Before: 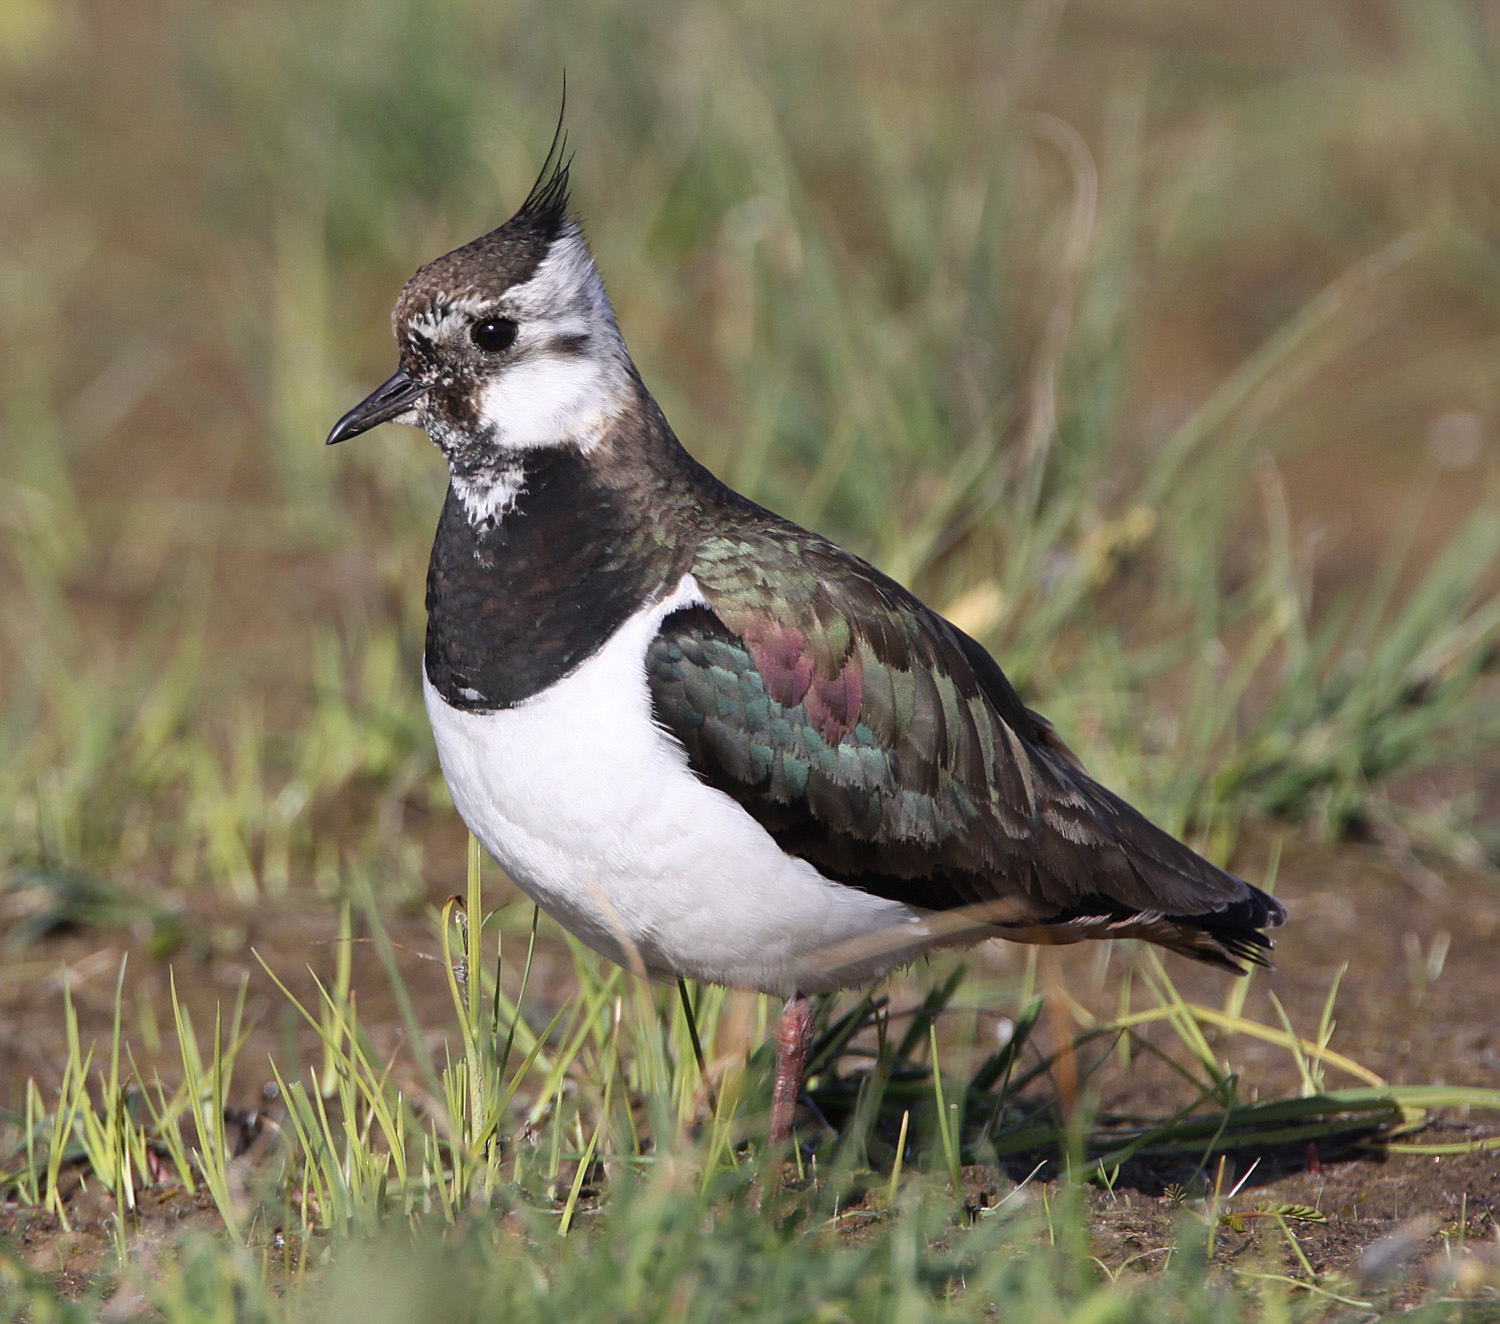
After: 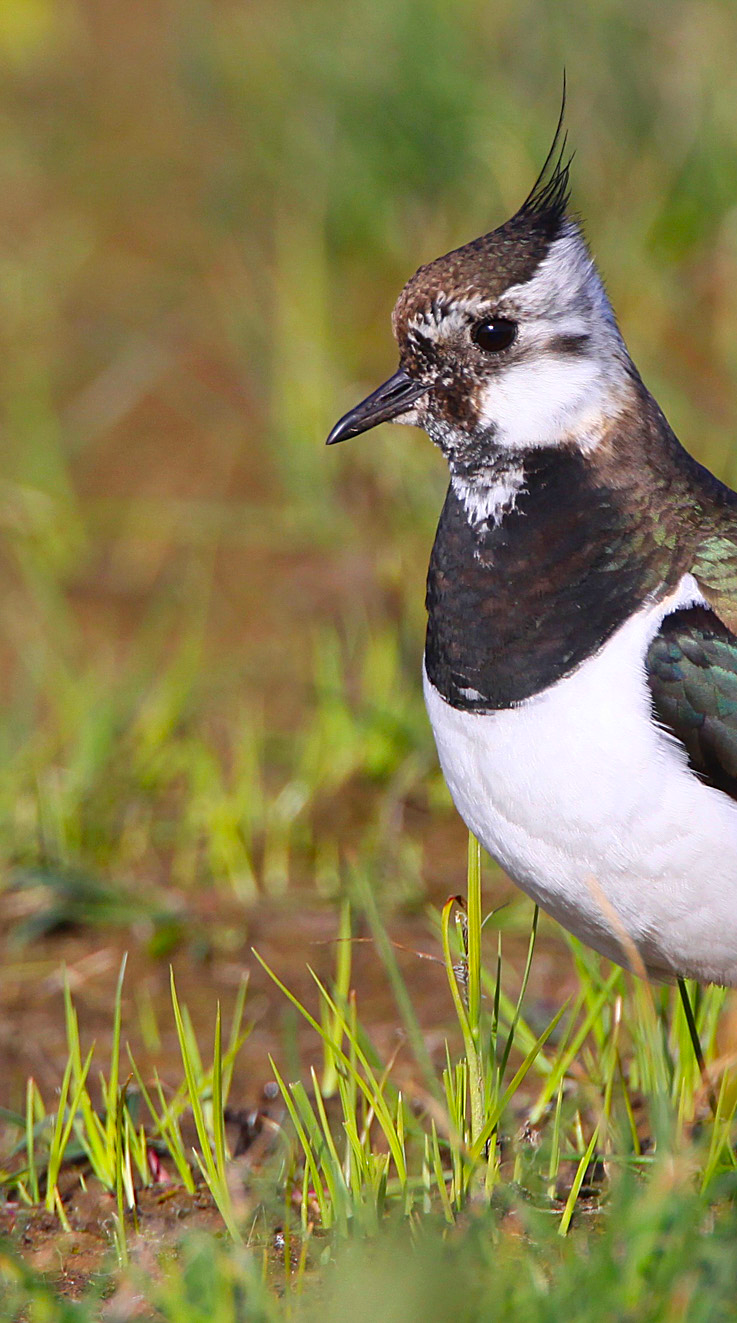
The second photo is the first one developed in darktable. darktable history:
sharpen: amount 0.2
crop and rotate: left 0%, top 0%, right 50.845%
color correction: saturation 1.8
